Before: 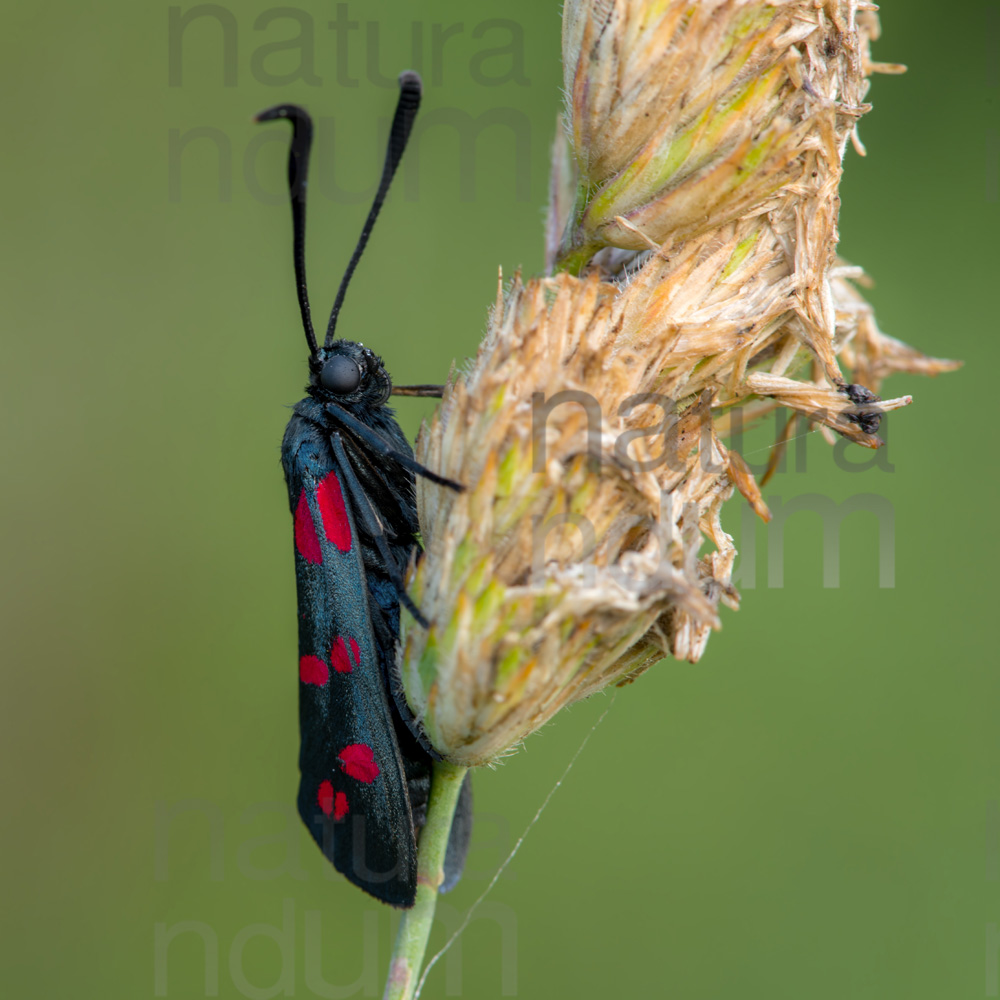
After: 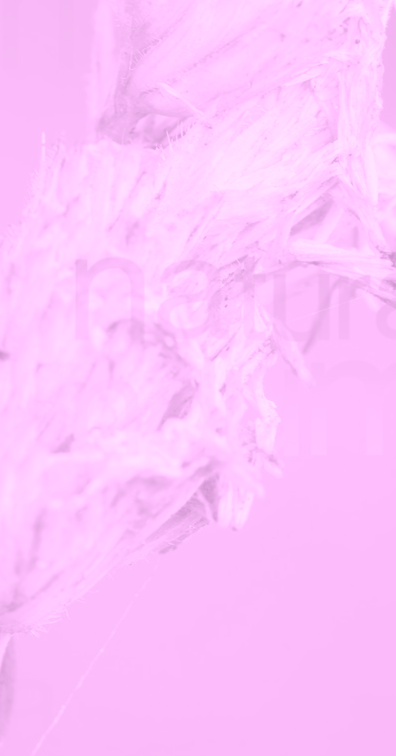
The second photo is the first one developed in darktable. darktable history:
crop: left 45.721%, top 13.393%, right 14.118%, bottom 10.01%
colorize: hue 331.2°, saturation 69%, source mix 30.28%, lightness 69.02%, version 1
